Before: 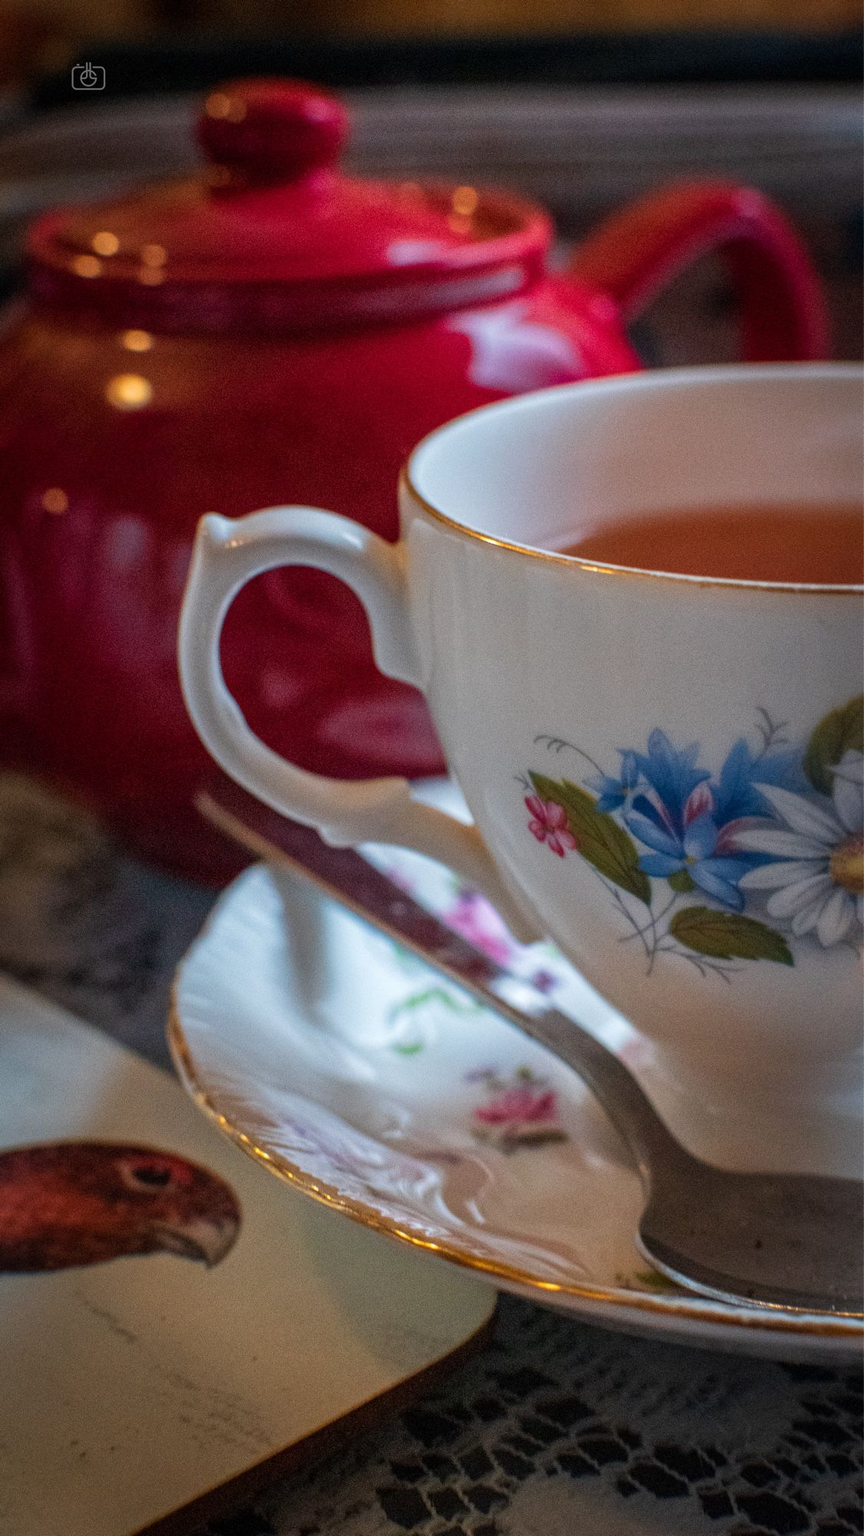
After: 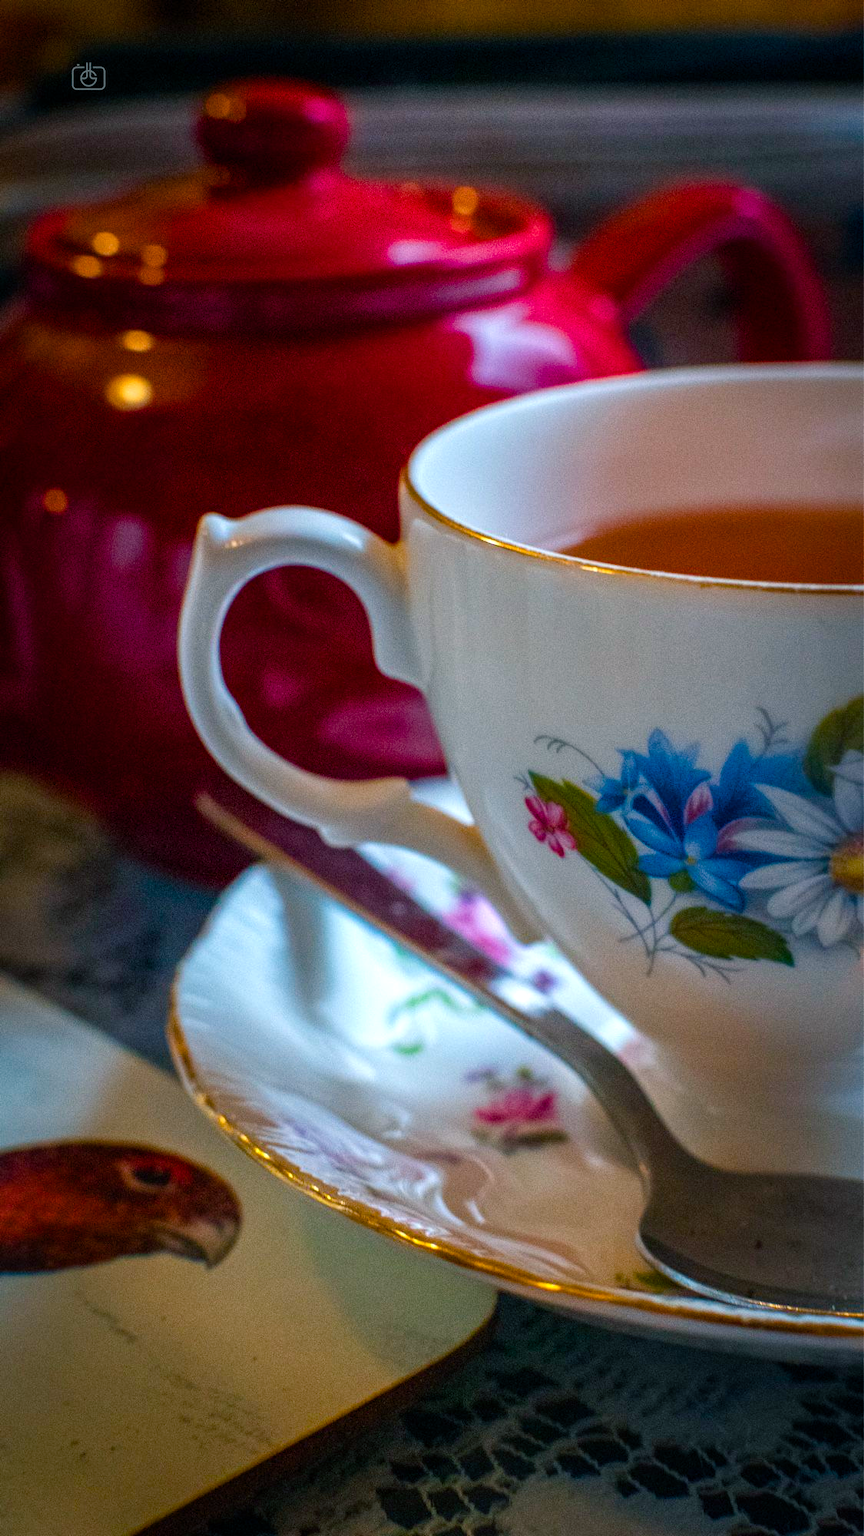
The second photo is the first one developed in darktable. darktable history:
color balance rgb: shadows lift › chroma 1.039%, shadows lift › hue 217.52°, power › luminance -7.617%, power › chroma 1.084%, power › hue 218.13°, perceptual saturation grading › global saturation 20%, perceptual saturation grading › highlights -24.722%, perceptual saturation grading › shadows 49.833%, perceptual brilliance grading › global brilliance 9.386%, global vibrance 34.352%
